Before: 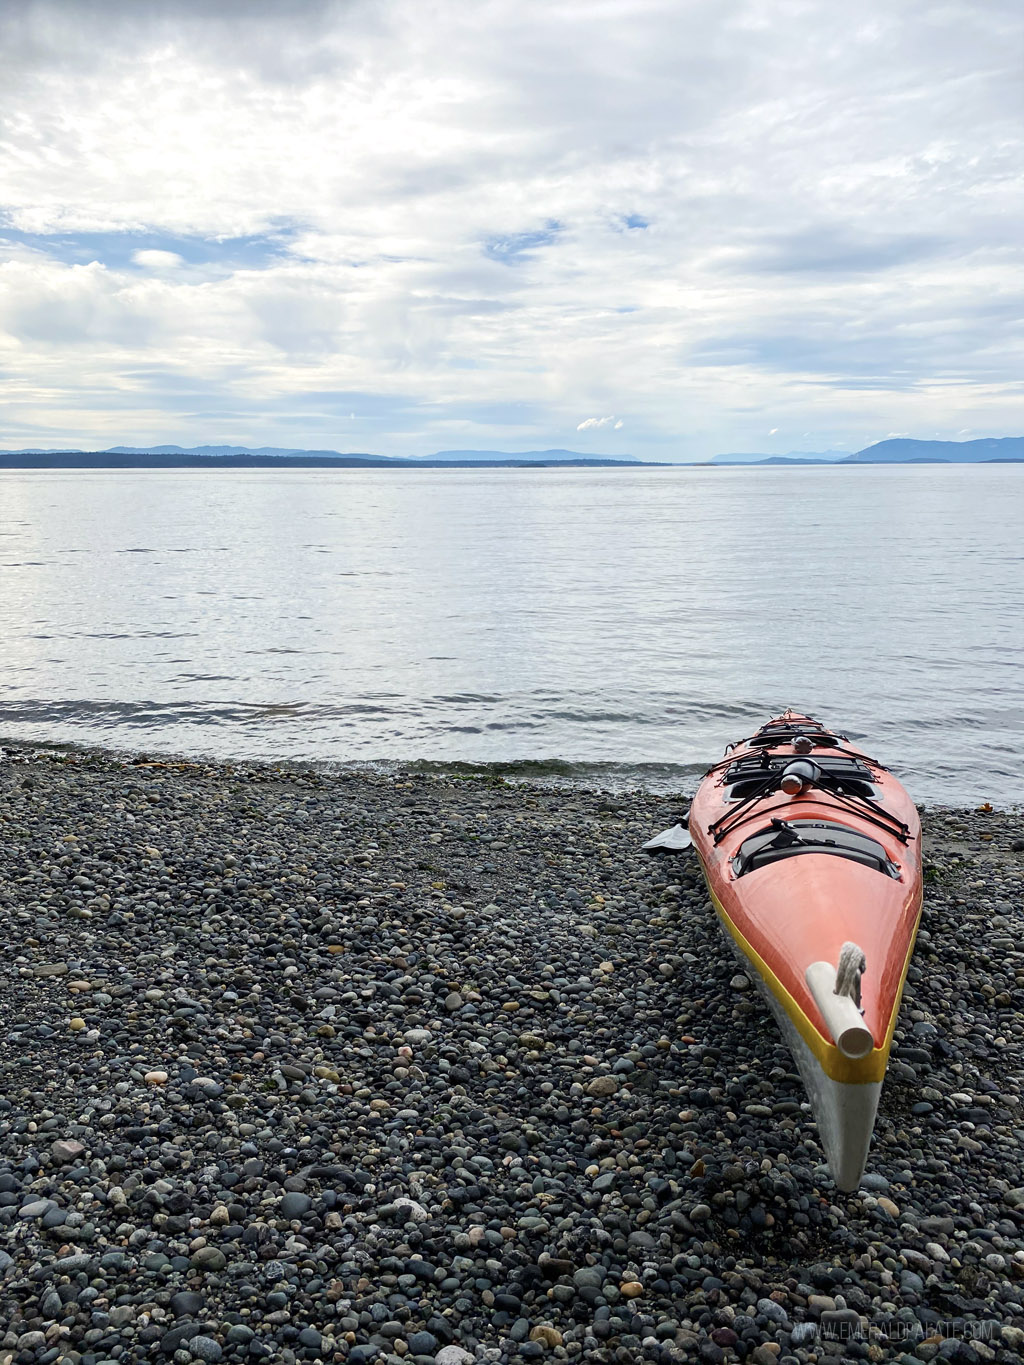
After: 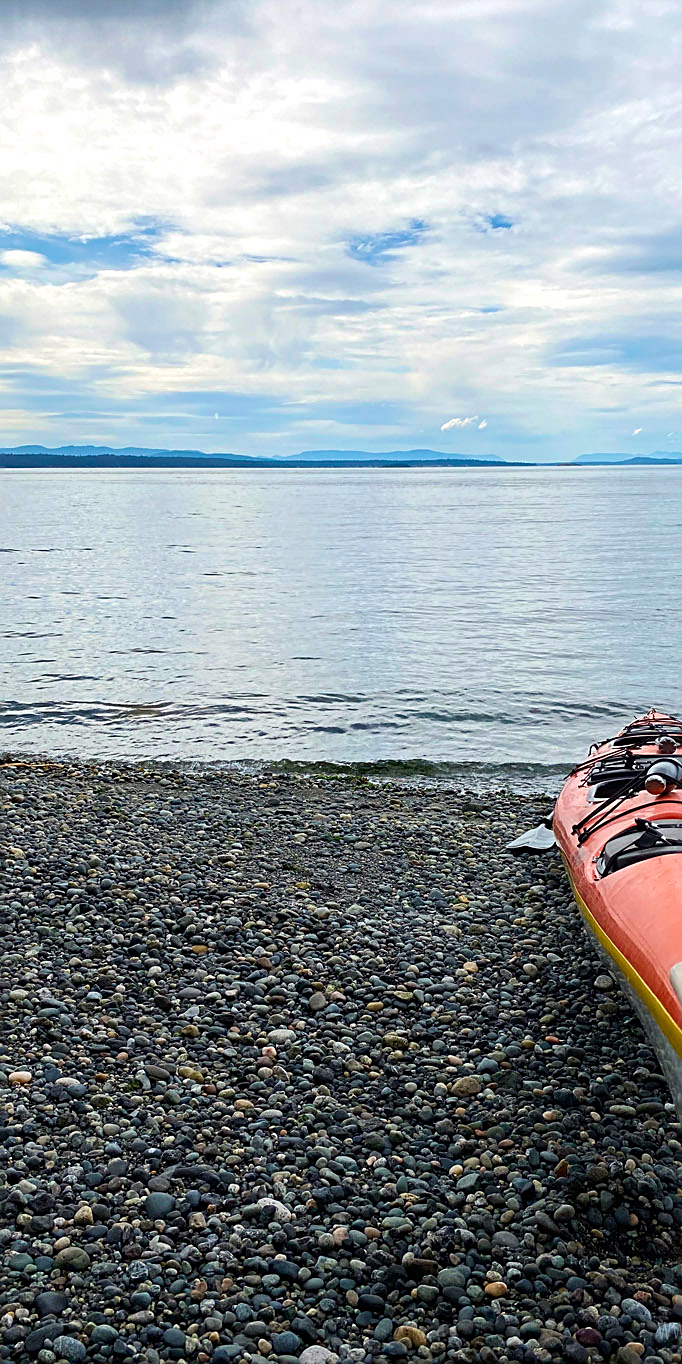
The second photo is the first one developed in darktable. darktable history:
haze removal: strength 0.297, distance 0.255, compatibility mode true, adaptive false
velvia: on, module defaults
crop and rotate: left 13.355%, right 19.998%
sharpen: on, module defaults
